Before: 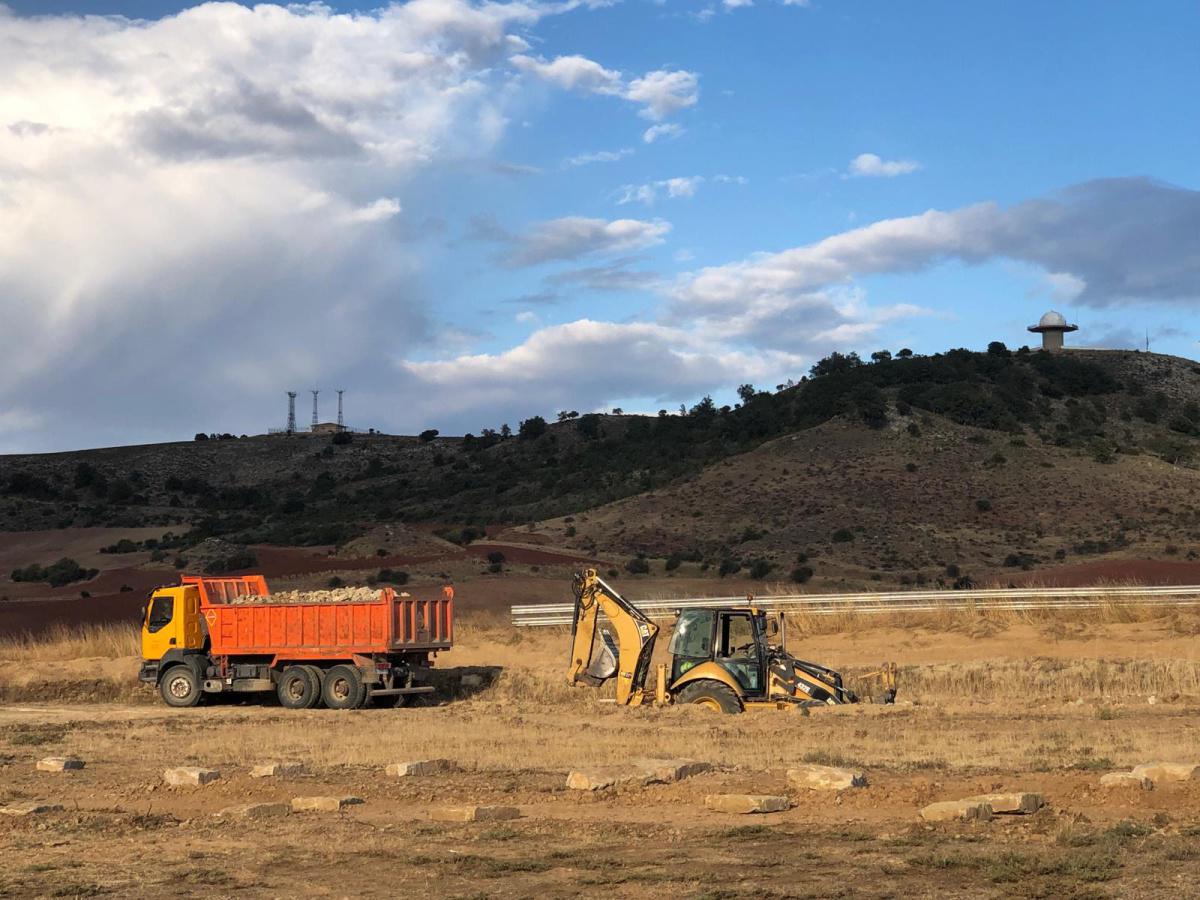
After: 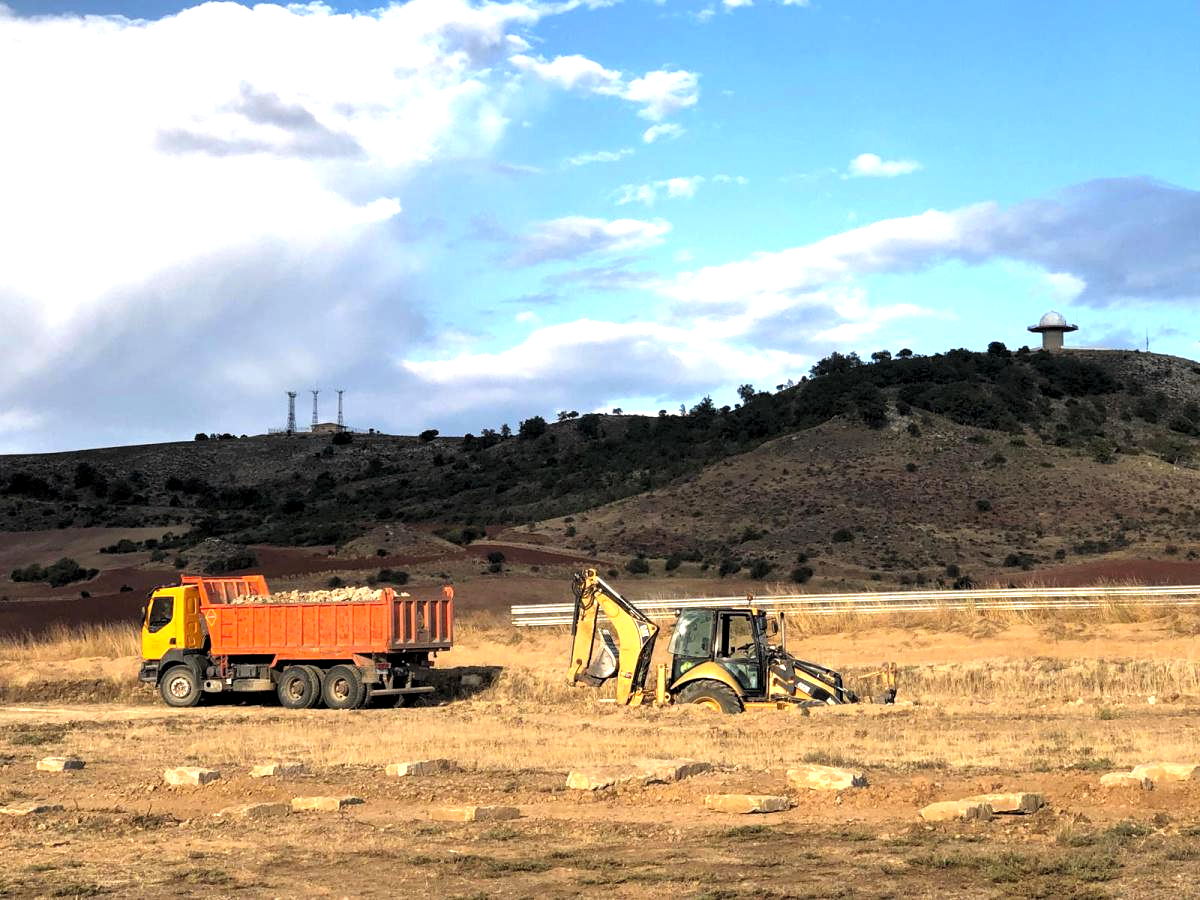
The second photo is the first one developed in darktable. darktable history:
exposure: black level correction 0.001, exposure 0.673 EV, compensate highlight preservation false
levels: levels [0.062, 0.494, 0.925]
